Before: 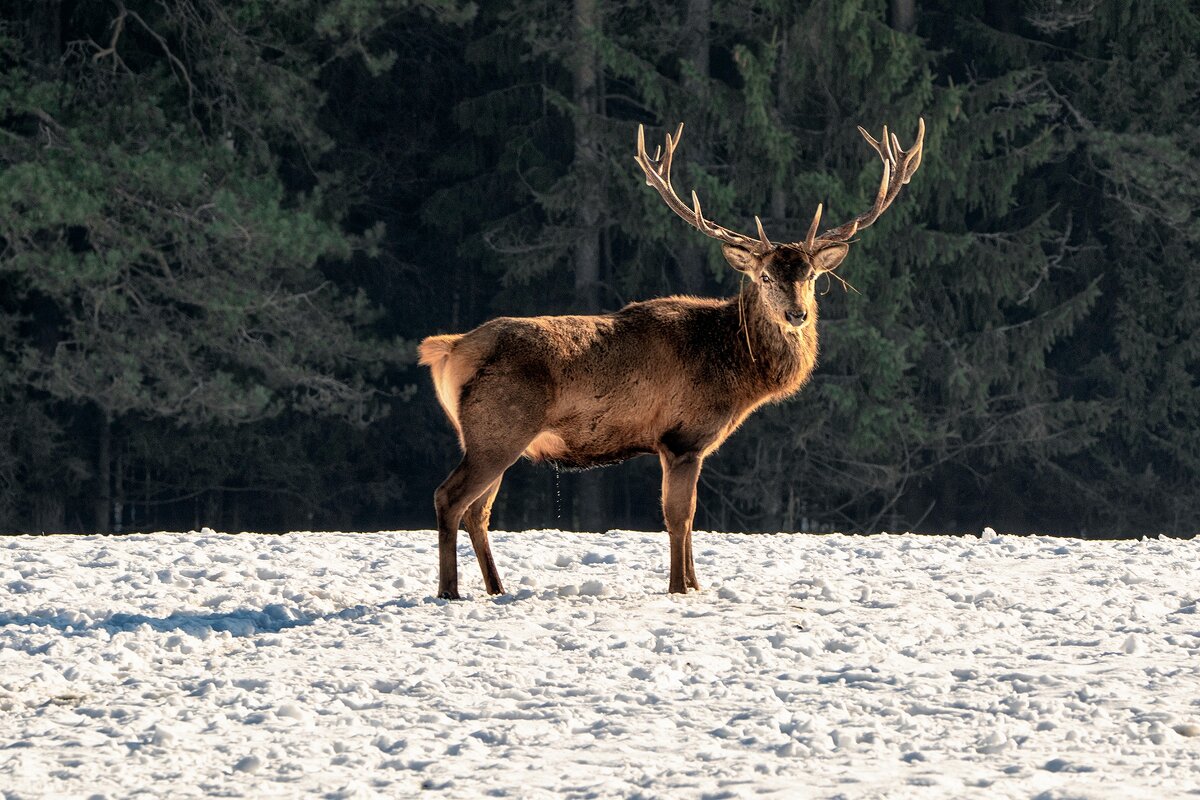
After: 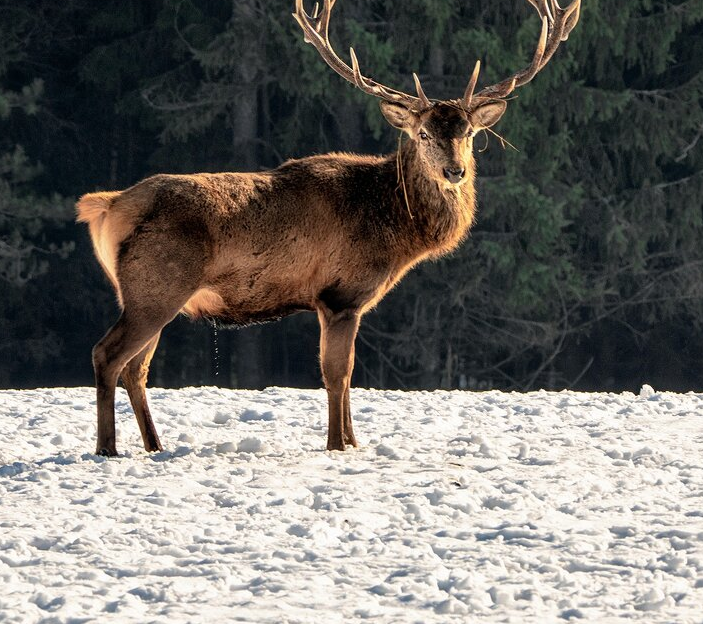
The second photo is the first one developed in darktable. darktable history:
crop and rotate: left 28.565%, top 17.914%, right 12.77%, bottom 4.022%
